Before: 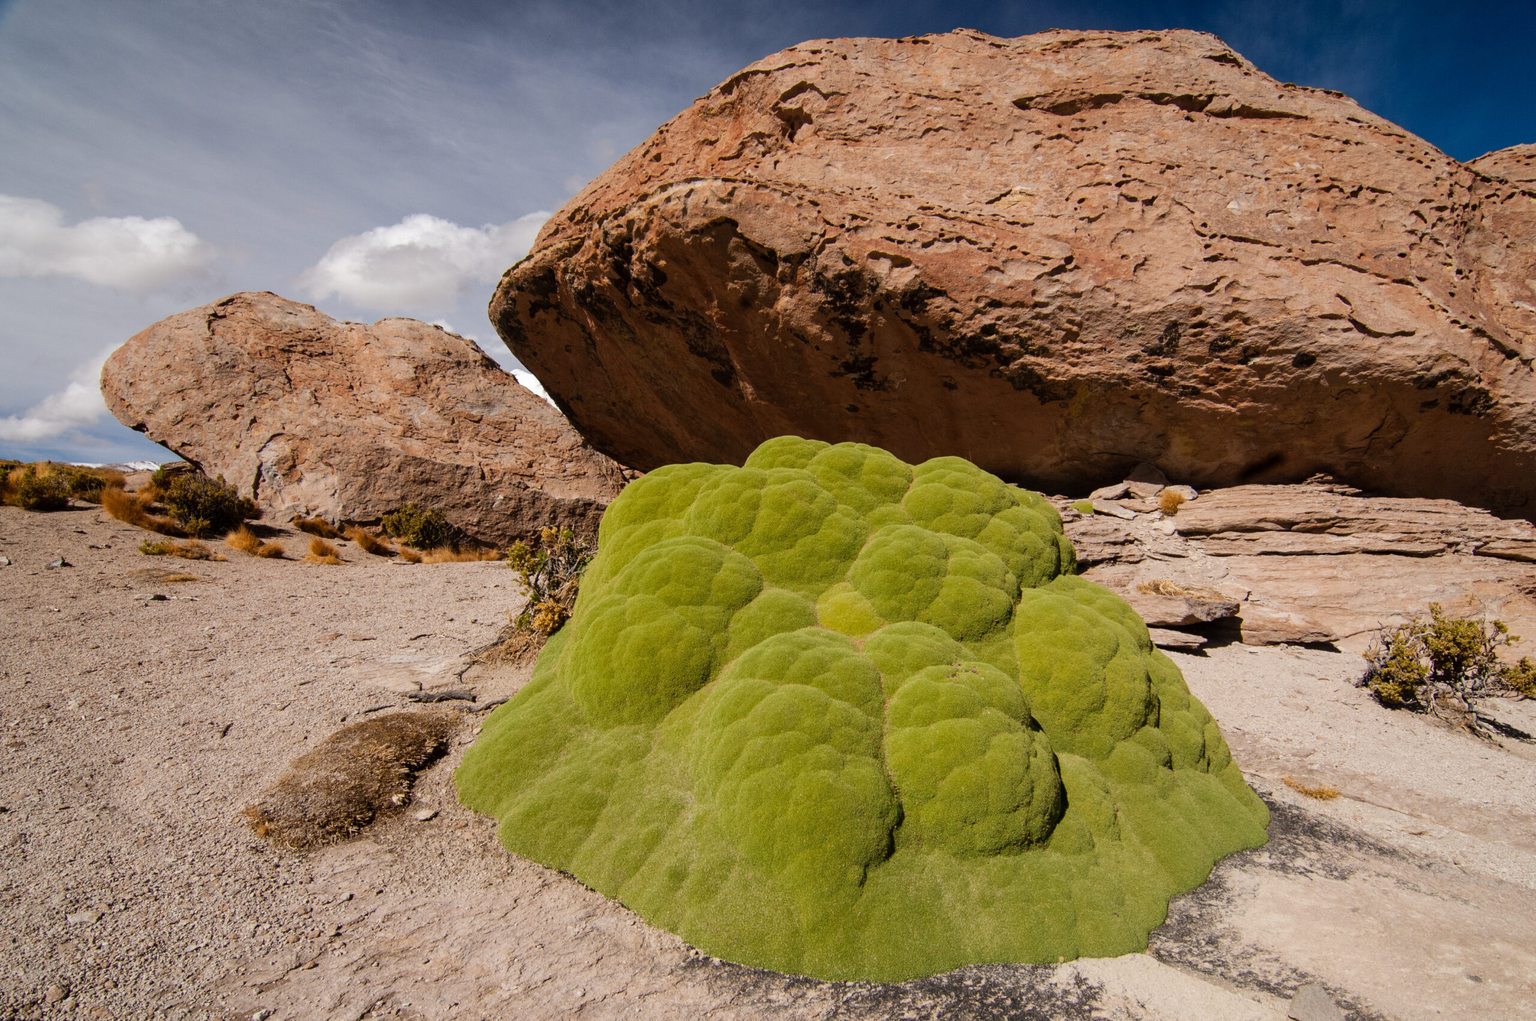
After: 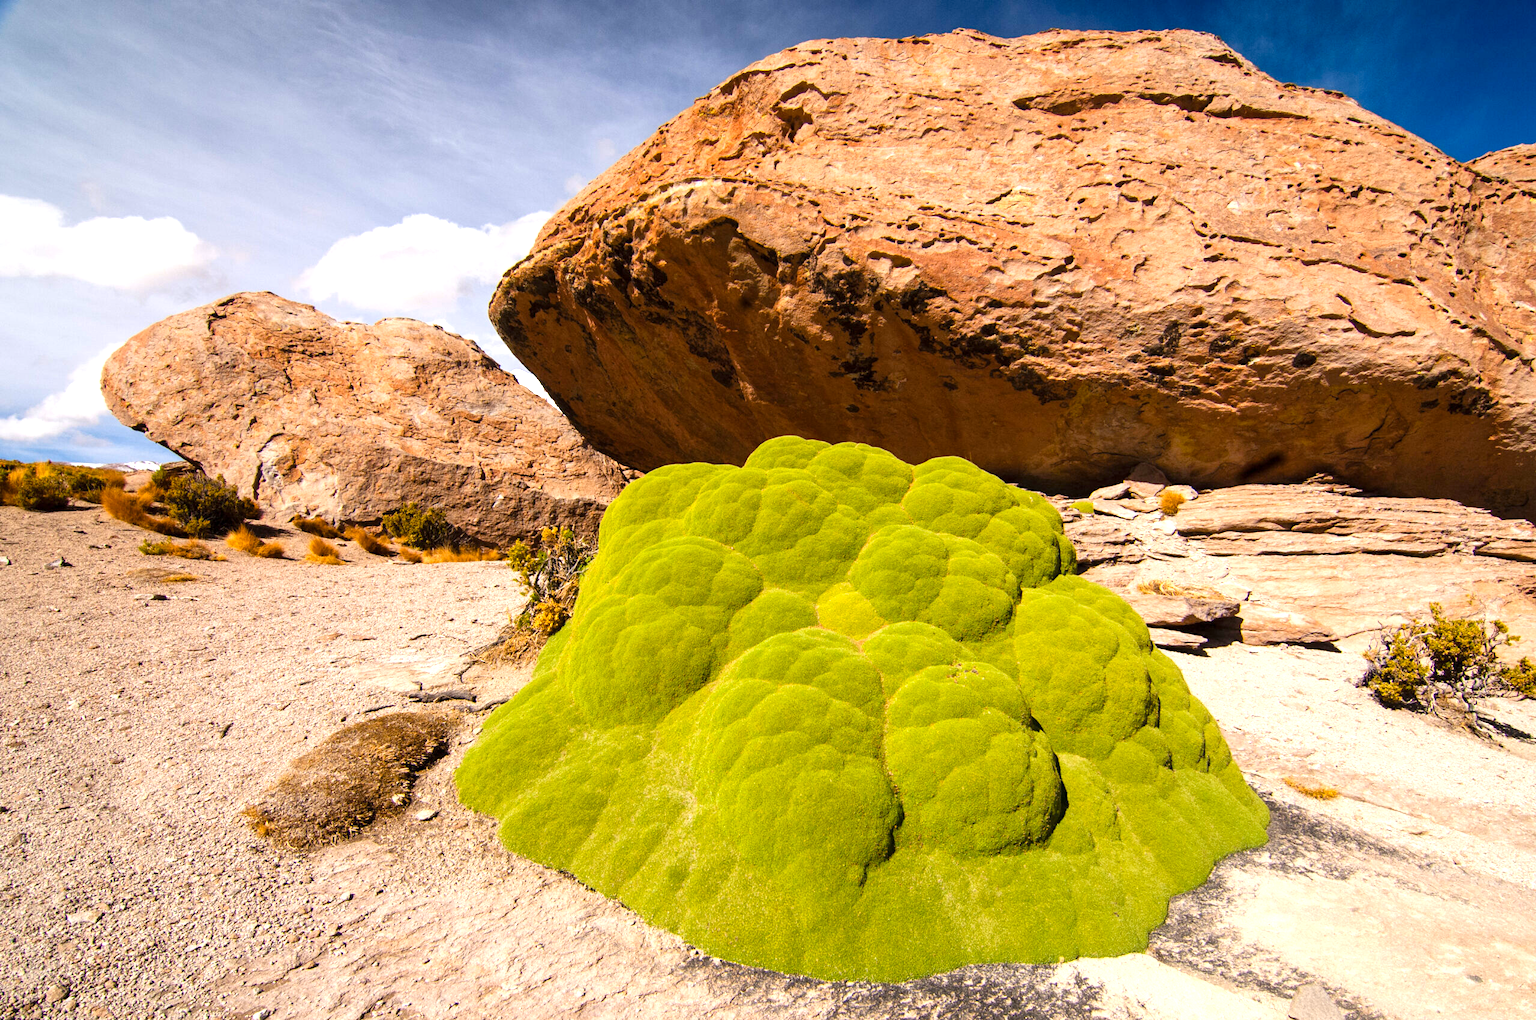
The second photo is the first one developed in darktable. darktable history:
exposure: exposure 1 EV, compensate highlight preservation false
white balance: emerald 1
color balance rgb: perceptual saturation grading › global saturation 20%, global vibrance 20%
local contrast: mode bilateral grid, contrast 10, coarseness 25, detail 110%, midtone range 0.2
